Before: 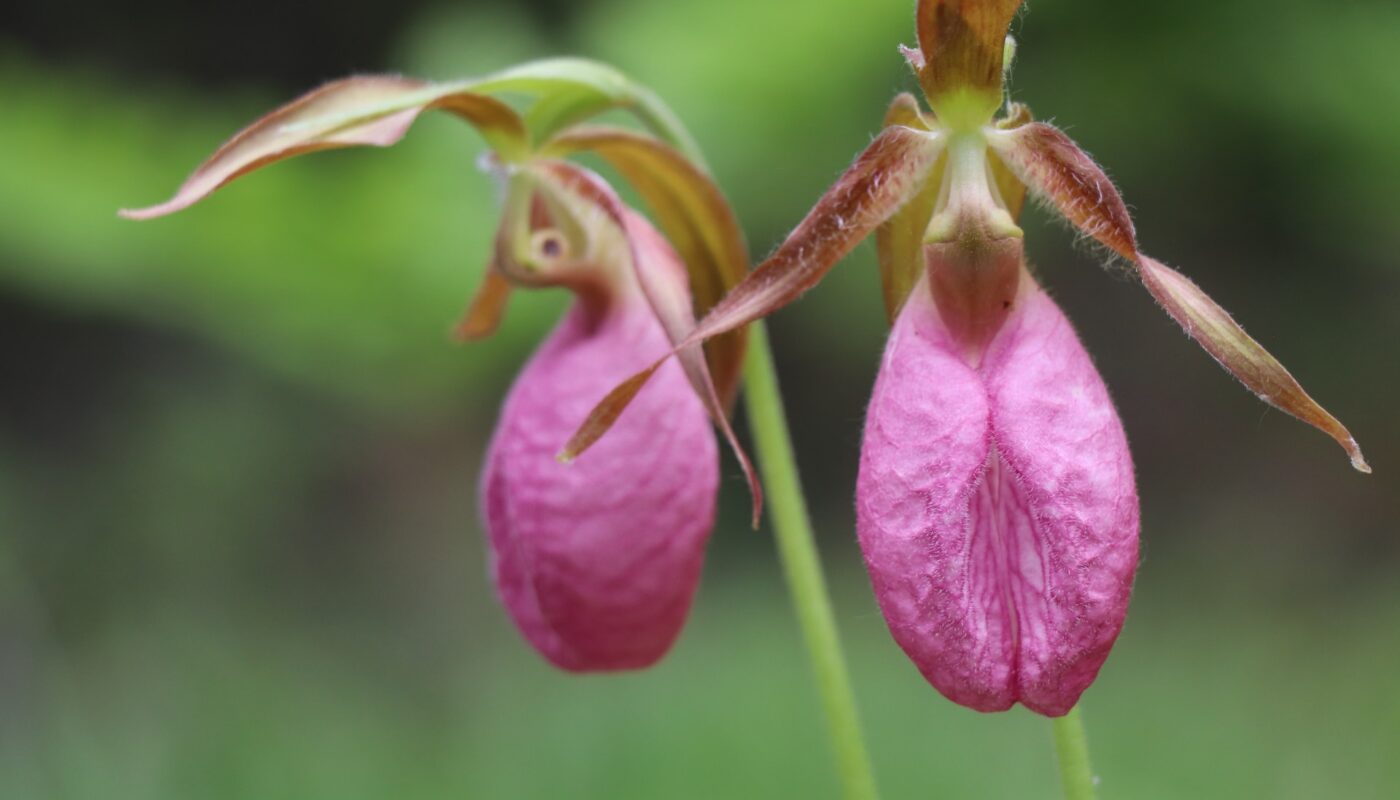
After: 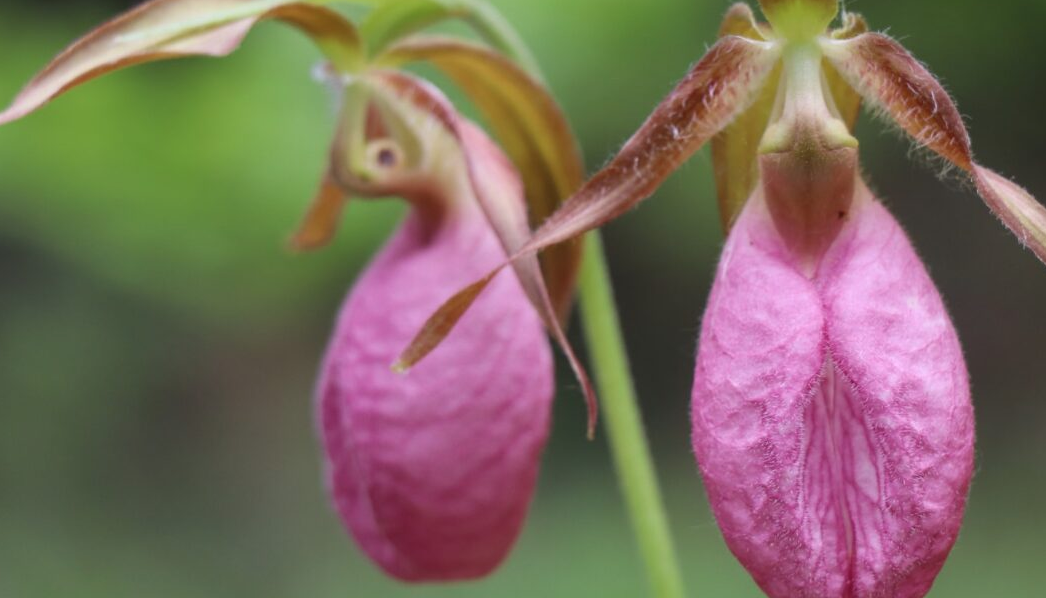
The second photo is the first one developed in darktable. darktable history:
crop and rotate: left 11.831%, top 11.346%, right 13.429%, bottom 13.899%
contrast brightness saturation: saturation -0.04
